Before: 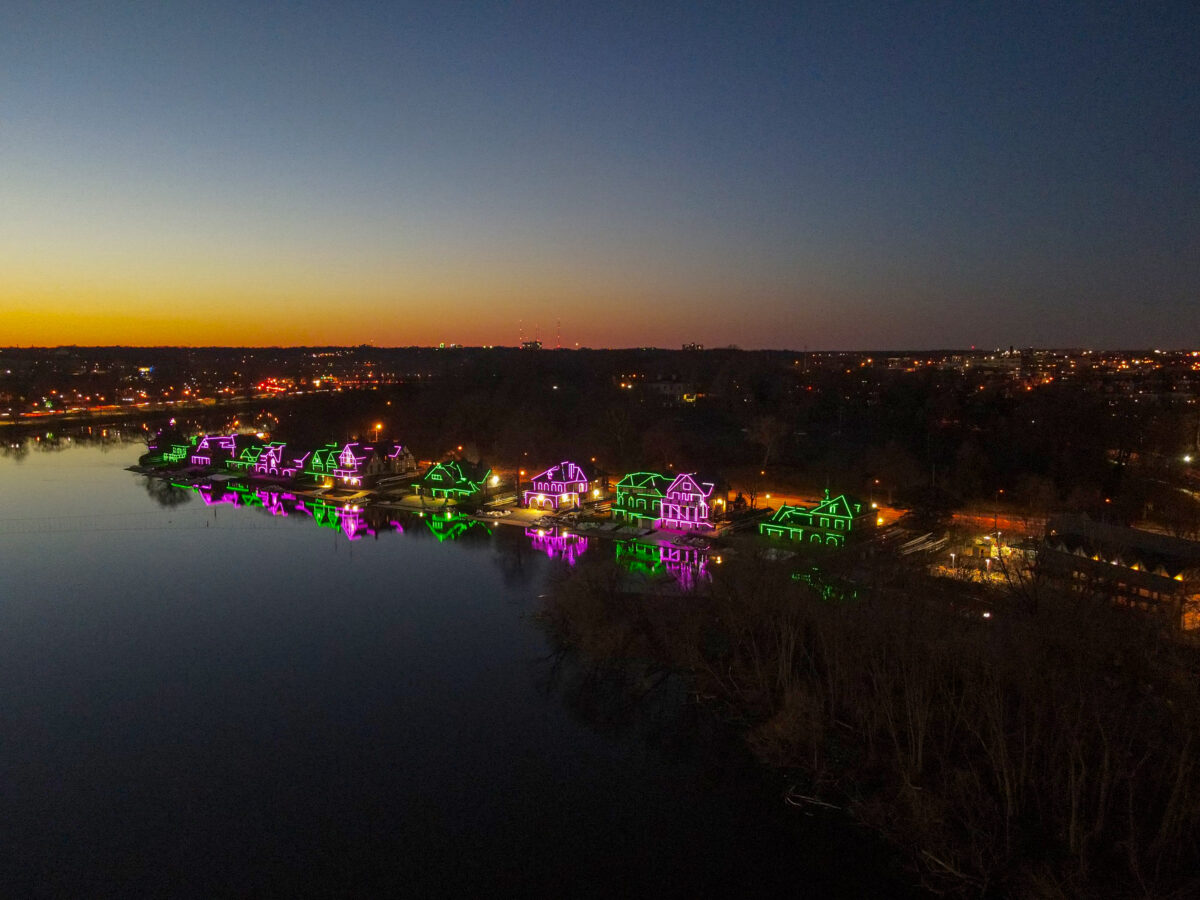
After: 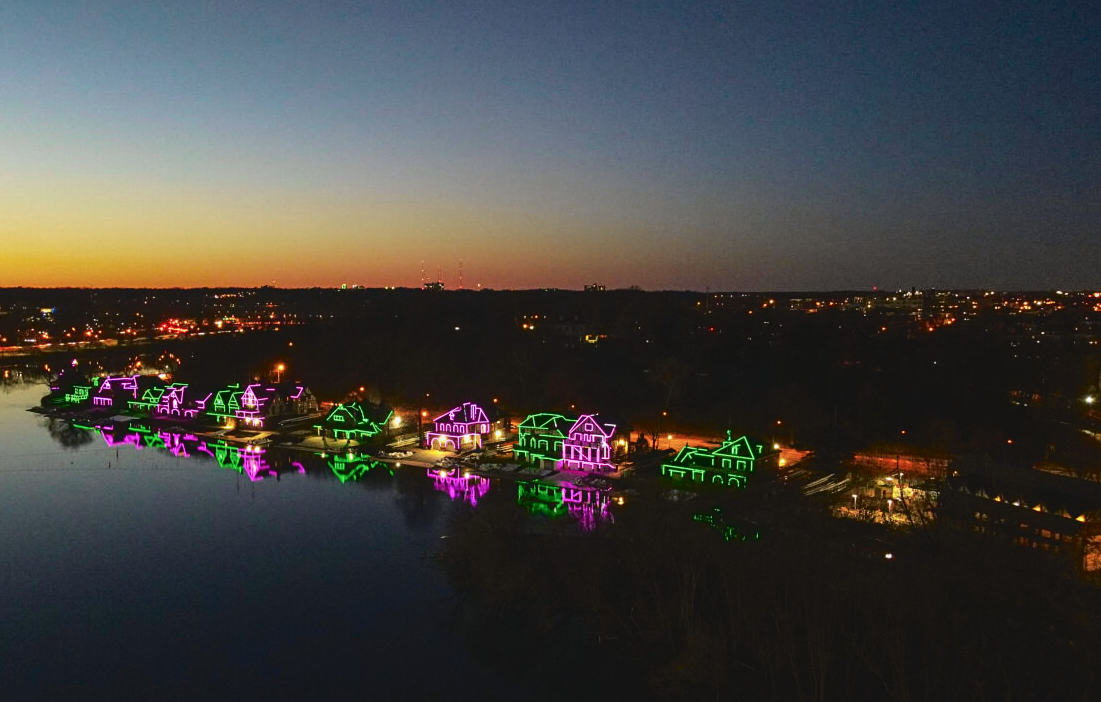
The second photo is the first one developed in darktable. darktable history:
crop: left 8.196%, top 6.605%, bottom 15.312%
sharpen: amount 0.205
tone curve: curves: ch0 [(0, 0.056) (0.049, 0.073) (0.155, 0.127) (0.33, 0.331) (0.432, 0.46) (0.601, 0.655) (0.843, 0.876) (1, 0.965)]; ch1 [(0, 0) (0.339, 0.334) (0.445, 0.419) (0.476, 0.454) (0.497, 0.494) (0.53, 0.511) (0.557, 0.549) (0.613, 0.614) (0.728, 0.729) (1, 1)]; ch2 [(0, 0) (0.327, 0.318) (0.417, 0.426) (0.46, 0.453) (0.502, 0.5) (0.526, 0.52) (0.54, 0.543) (0.606, 0.61) (0.74, 0.716) (1, 1)], color space Lab, independent channels, preserve colors none
